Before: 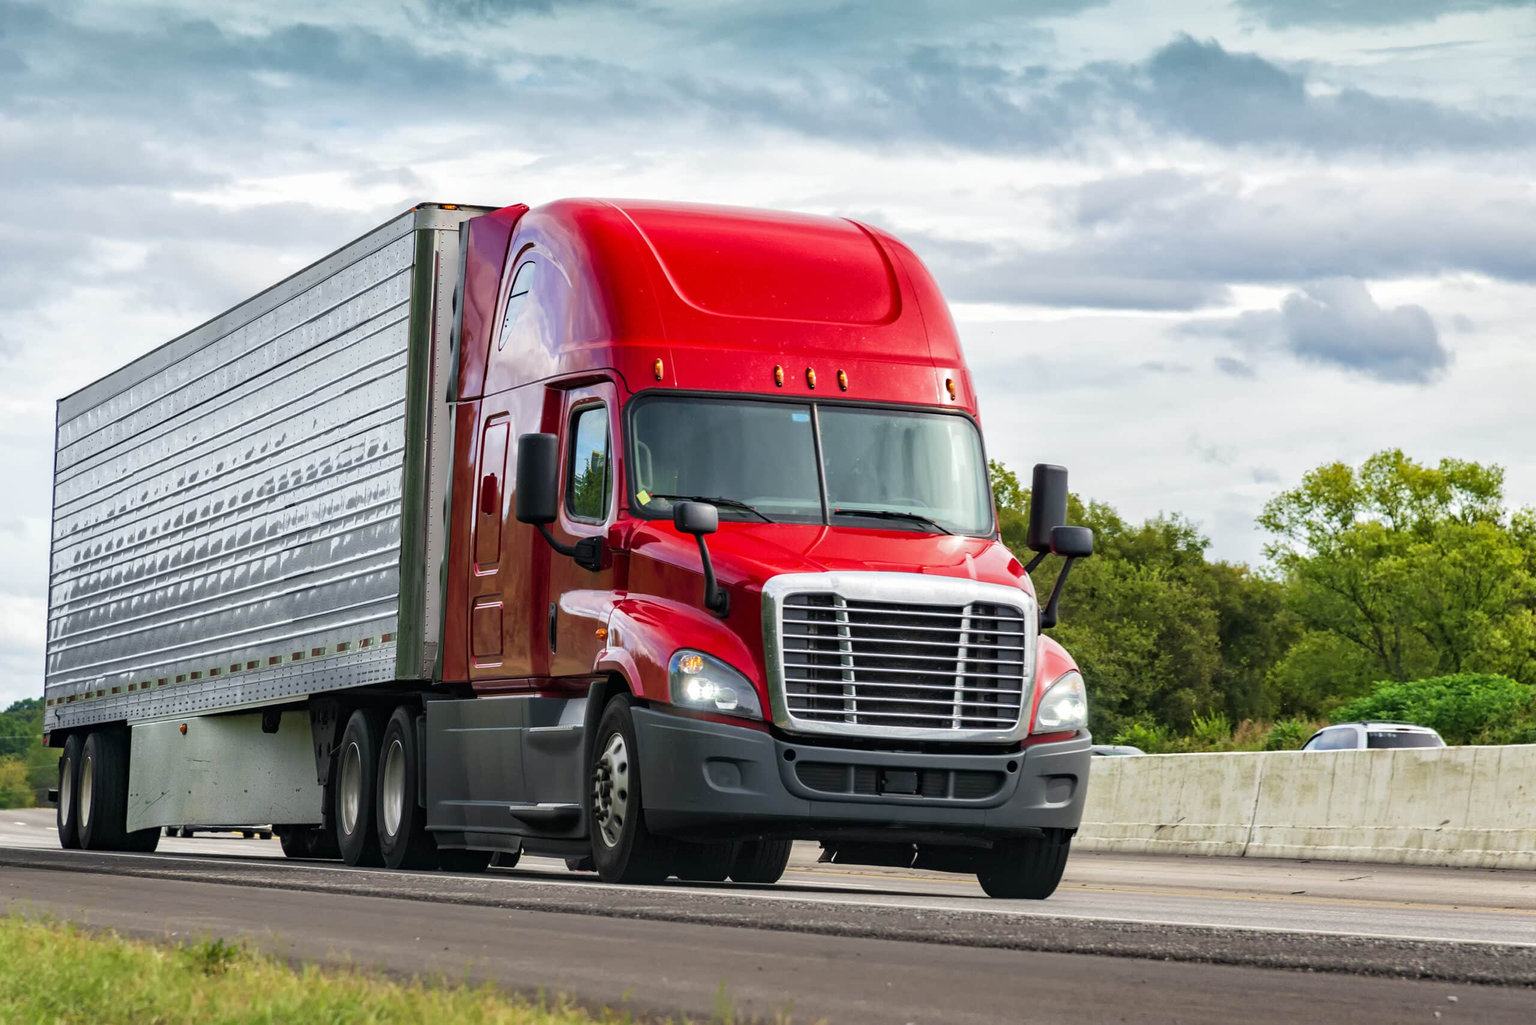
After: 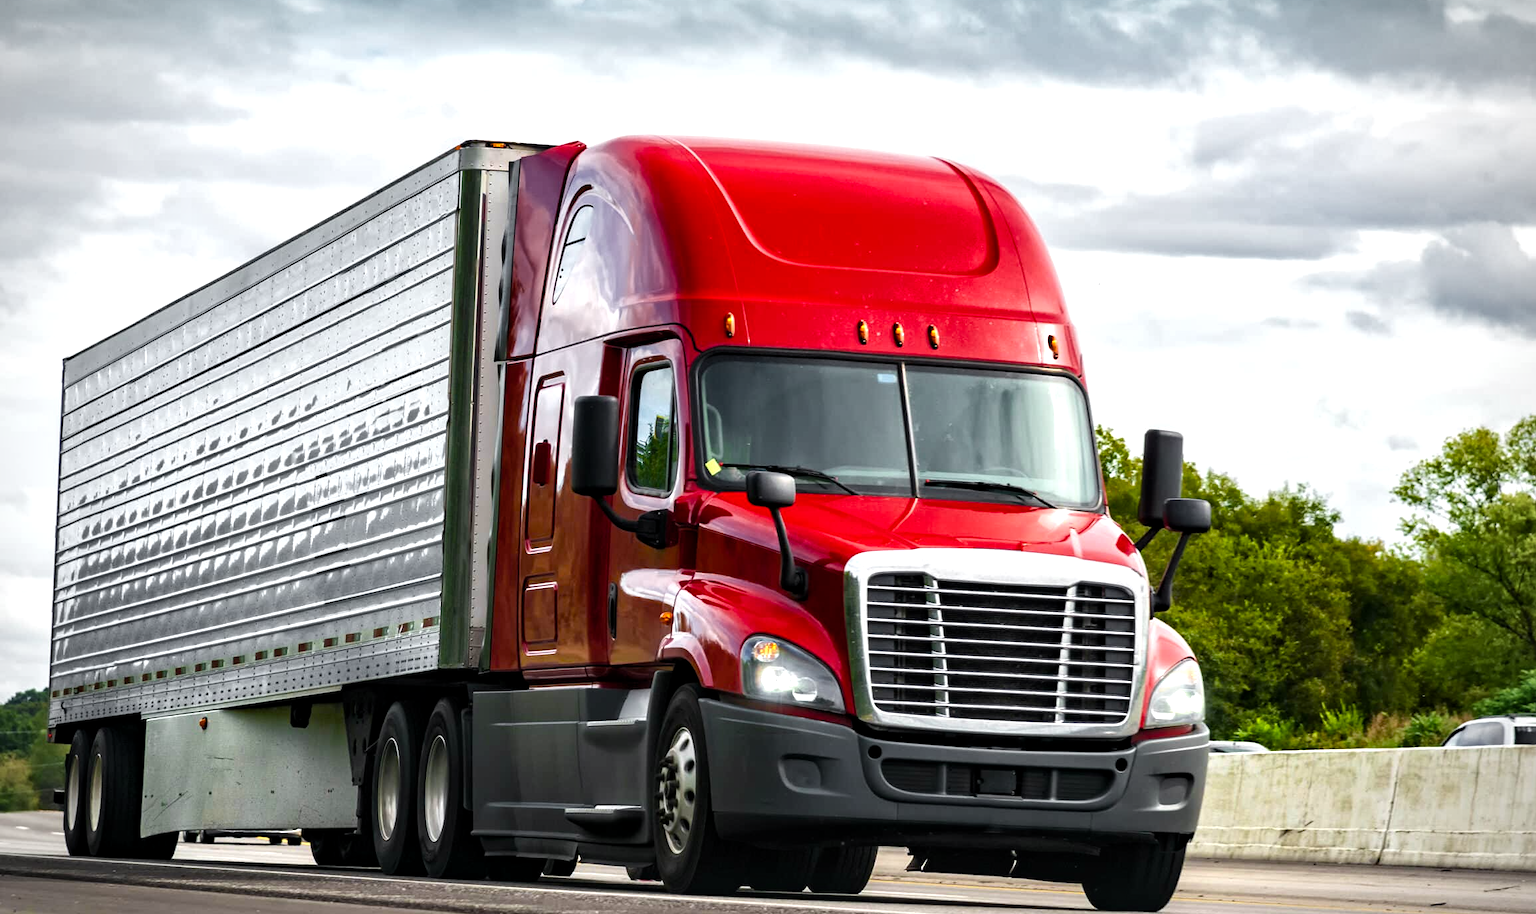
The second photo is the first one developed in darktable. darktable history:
color zones: curves: ch1 [(0.25, 0.61) (0.75, 0.248)]
vignetting: on, module defaults
contrast equalizer: y [[0.509, 0.517, 0.523, 0.523, 0.517, 0.509], [0.5 ×6], [0.5 ×6], [0 ×6], [0 ×6]]
base curve: preserve colors none
color balance rgb: shadows lift › luminance -20%, power › hue 72.24°, highlights gain › luminance 15%, global offset › hue 171.6°, perceptual saturation grading › highlights -15%, perceptual saturation grading › shadows 25%, global vibrance 30%, contrast 10%
contrast brightness saturation: saturation -0.04
crop: top 7.49%, right 9.717%, bottom 11.943%
